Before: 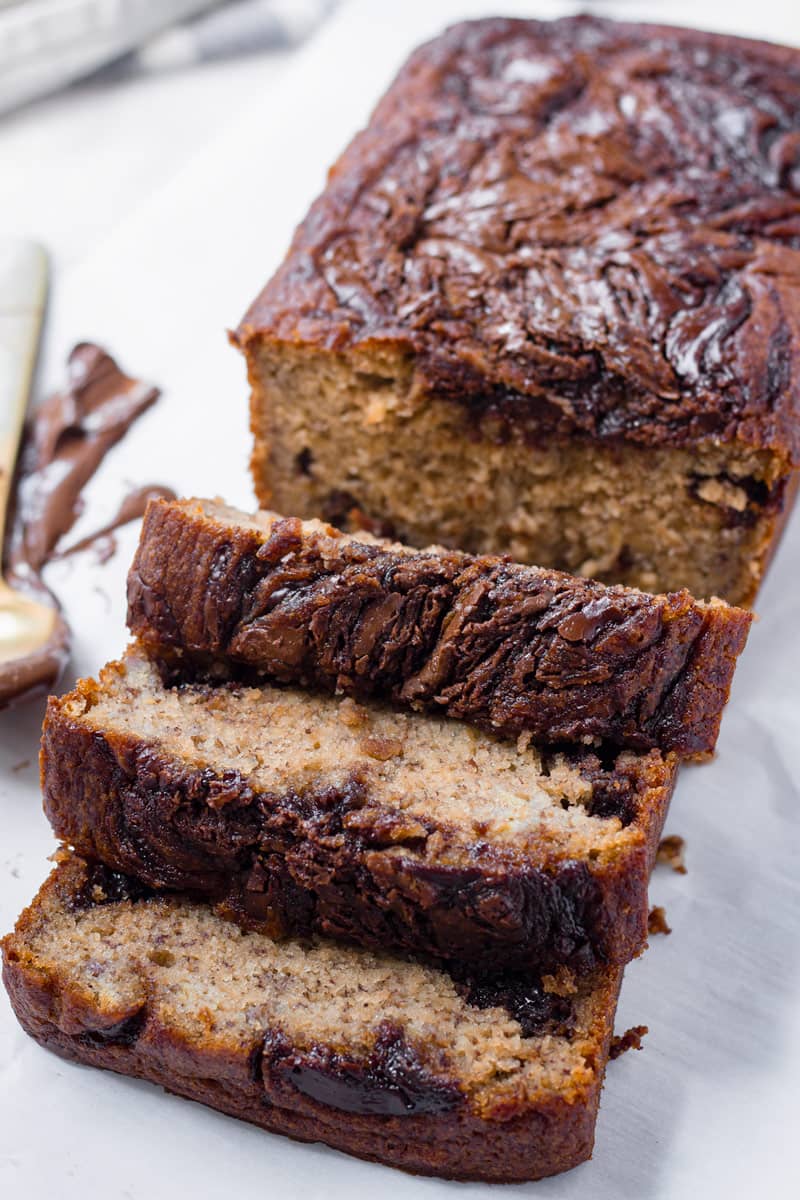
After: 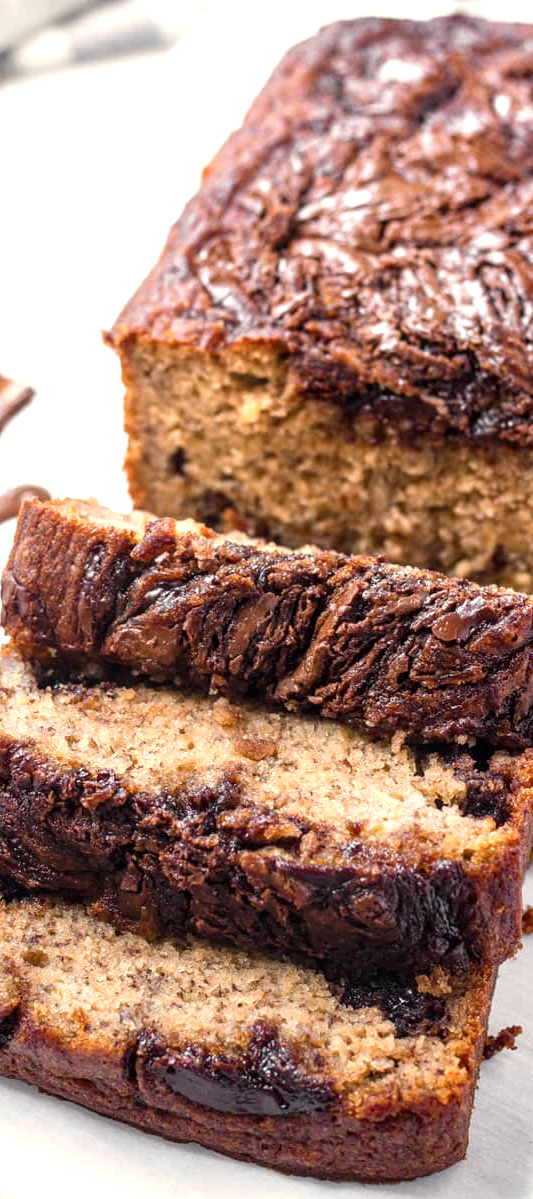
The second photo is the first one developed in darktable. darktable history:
local contrast: on, module defaults
white balance: red 1.045, blue 0.932
color calibration: illuminant same as pipeline (D50), adaptation none (bypass), gamut compression 1.72
exposure: exposure 0.6 EV, compensate highlight preservation false
crop and rotate: left 15.754%, right 17.579%
